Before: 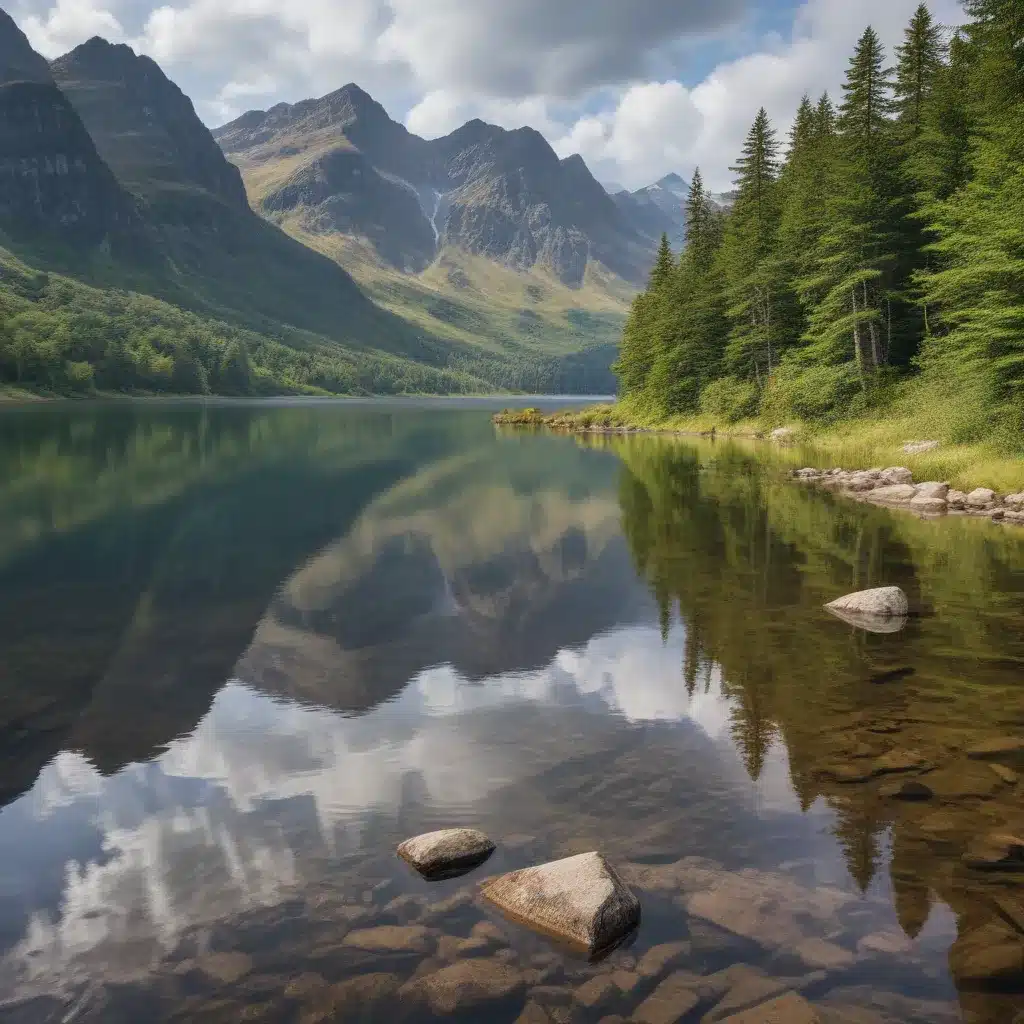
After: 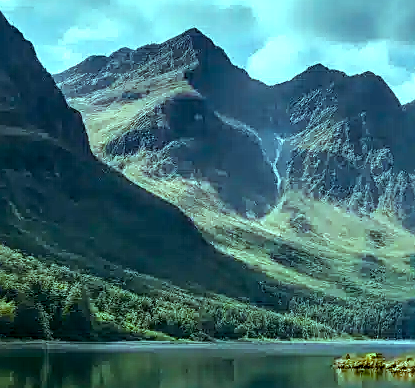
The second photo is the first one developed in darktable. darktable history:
tone equalizer: -8 EV -0.75 EV, -7 EV -0.7 EV, -6 EV -0.6 EV, -5 EV -0.4 EV, -3 EV 0.4 EV, -2 EV 0.6 EV, -1 EV 0.7 EV, +0 EV 0.75 EV, edges refinement/feathering 500, mask exposure compensation -1.57 EV, preserve details no
sharpen: on, module defaults
white balance: emerald 1
local contrast: highlights 80%, shadows 57%, detail 175%, midtone range 0.602
crop: left 15.452%, top 5.459%, right 43.956%, bottom 56.62%
color correction: highlights a* -4.28, highlights b* 6.53
color balance rgb: shadows lift › luminance -7.7%, shadows lift › chroma 2.13%, shadows lift › hue 165.27°, power › luminance -7.77%, power › chroma 1.34%, power › hue 330.55°, highlights gain › luminance -33.33%, highlights gain › chroma 5.68%, highlights gain › hue 217.2°, global offset › luminance -0.33%, global offset › chroma 0.11%, global offset › hue 165.27°, perceptual saturation grading › global saturation 27.72%, perceptual saturation grading › highlights -25%, perceptual saturation grading › mid-tones 25%, perceptual saturation grading › shadows 50%
